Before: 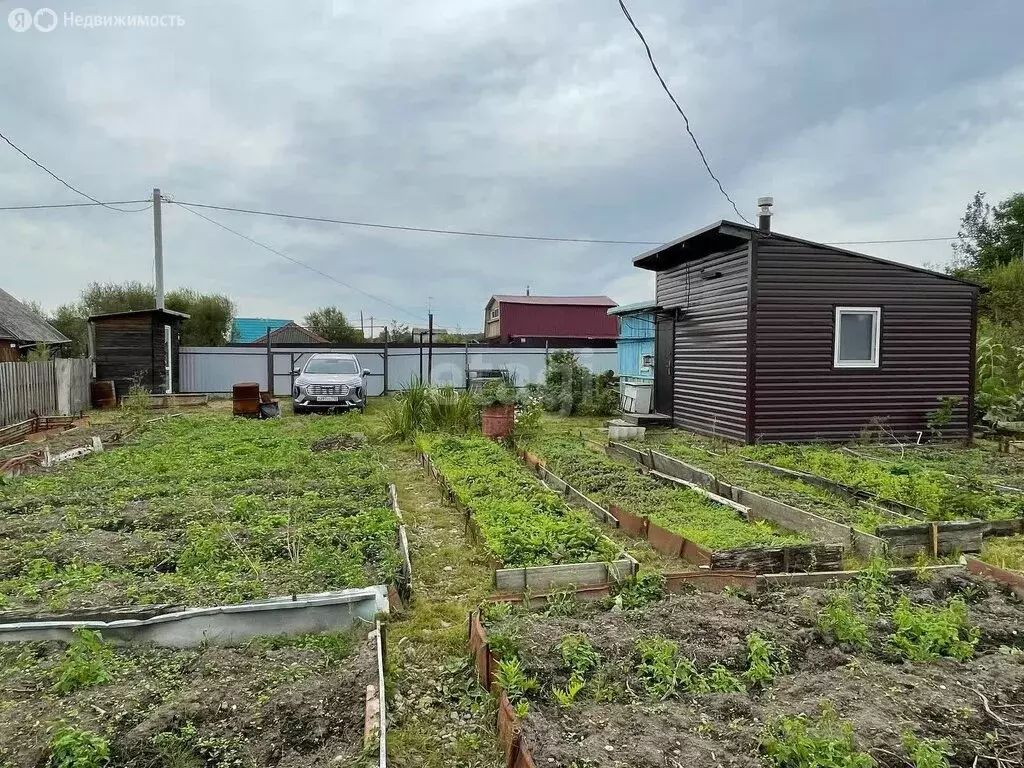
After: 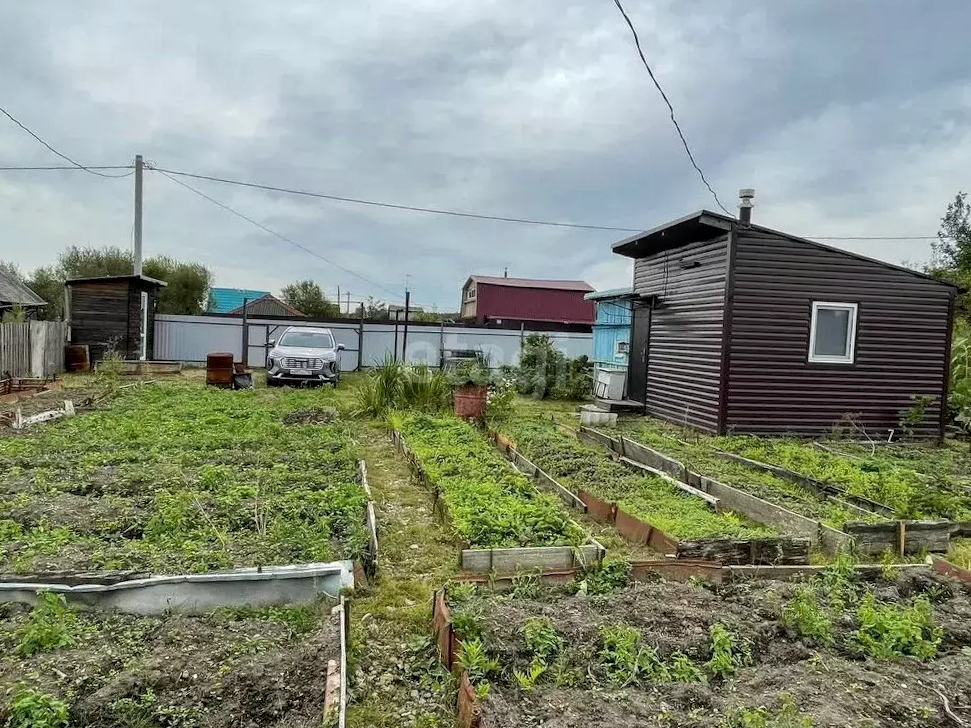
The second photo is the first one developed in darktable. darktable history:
local contrast: on, module defaults
crop and rotate: angle -2.38°
